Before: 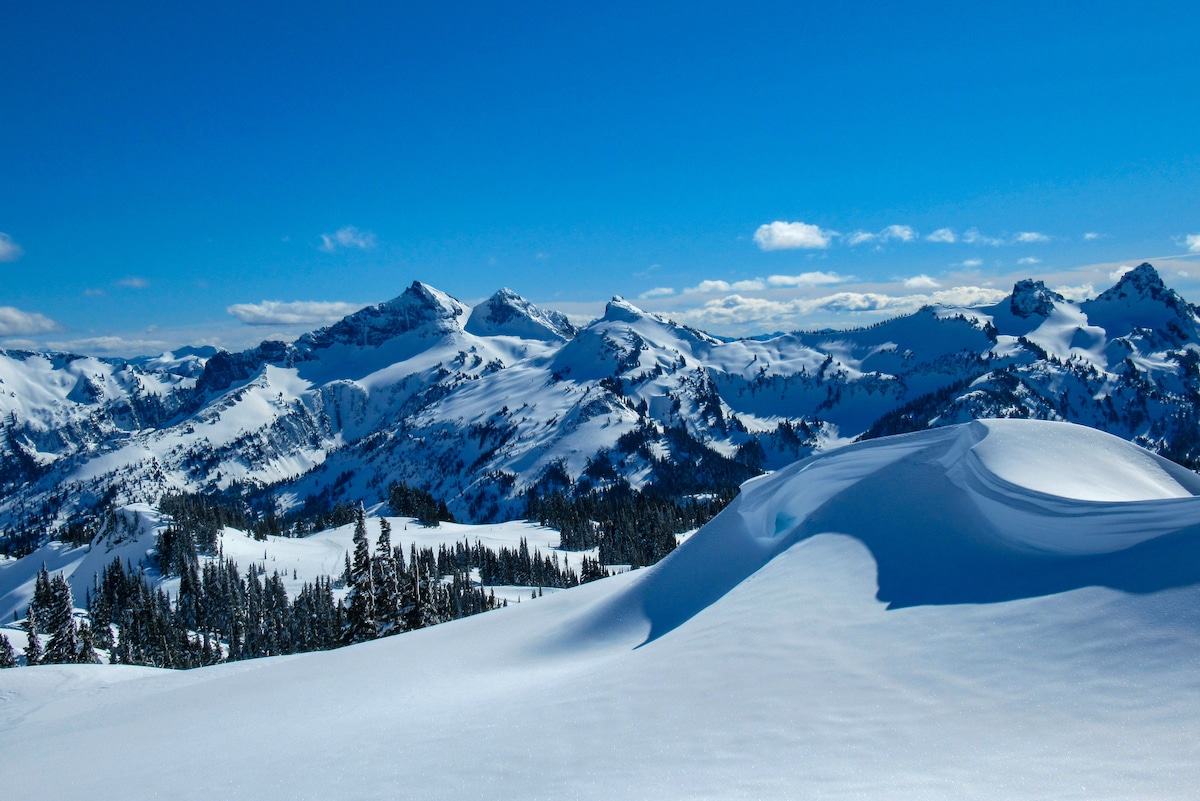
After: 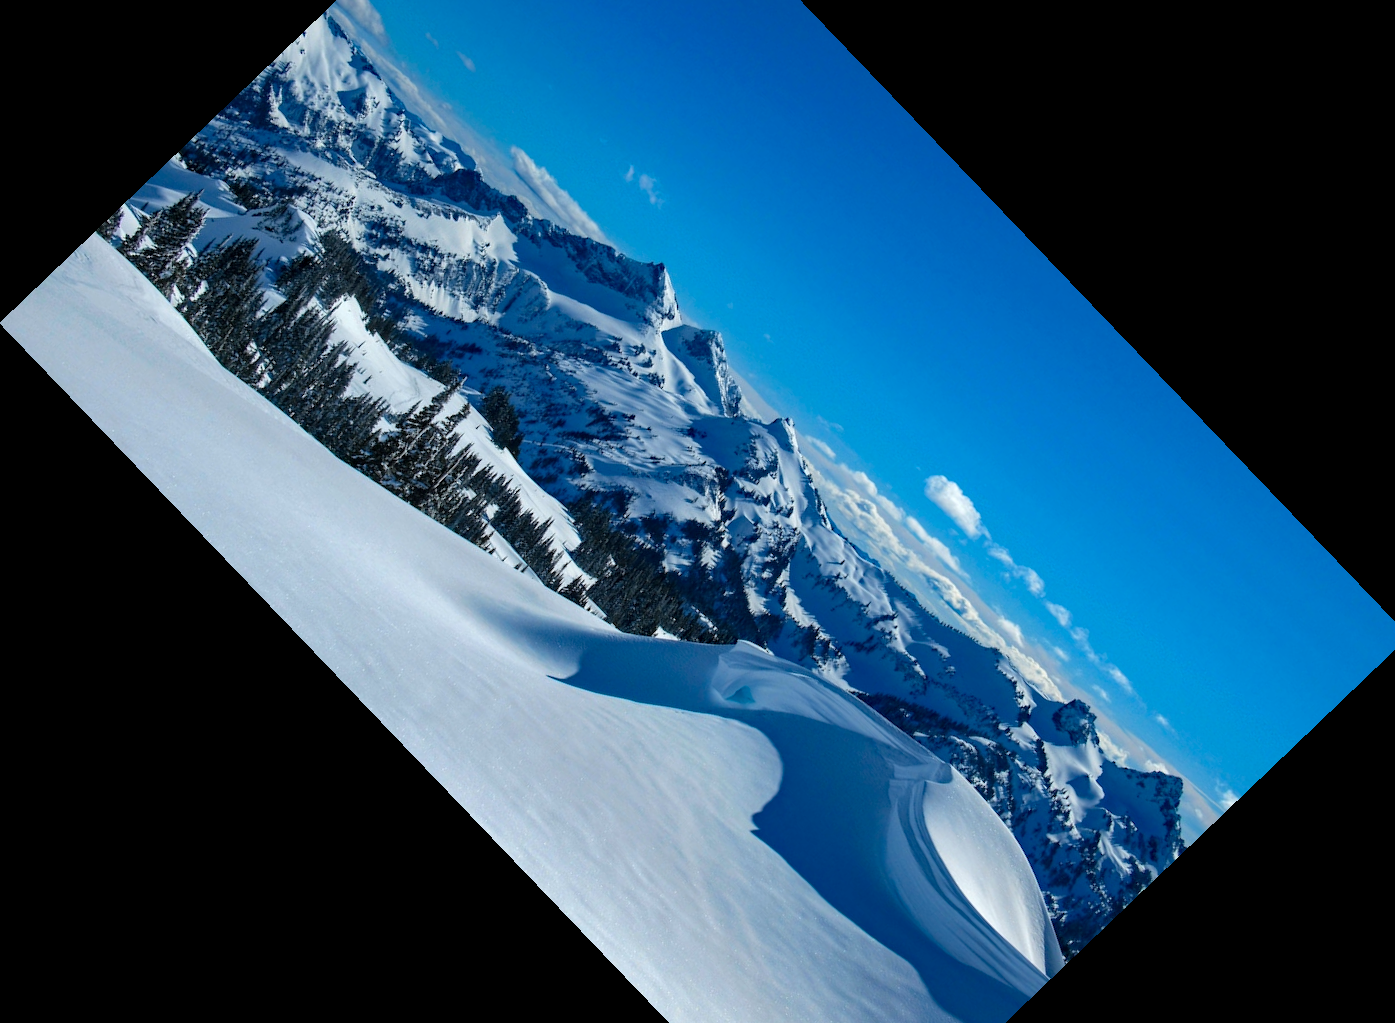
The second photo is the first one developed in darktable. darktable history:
crop and rotate: angle -46.26°, top 16.234%, right 0.912%, bottom 11.704%
tone equalizer: on, module defaults
haze removal: strength 0.29, distance 0.25, compatibility mode true, adaptive false
